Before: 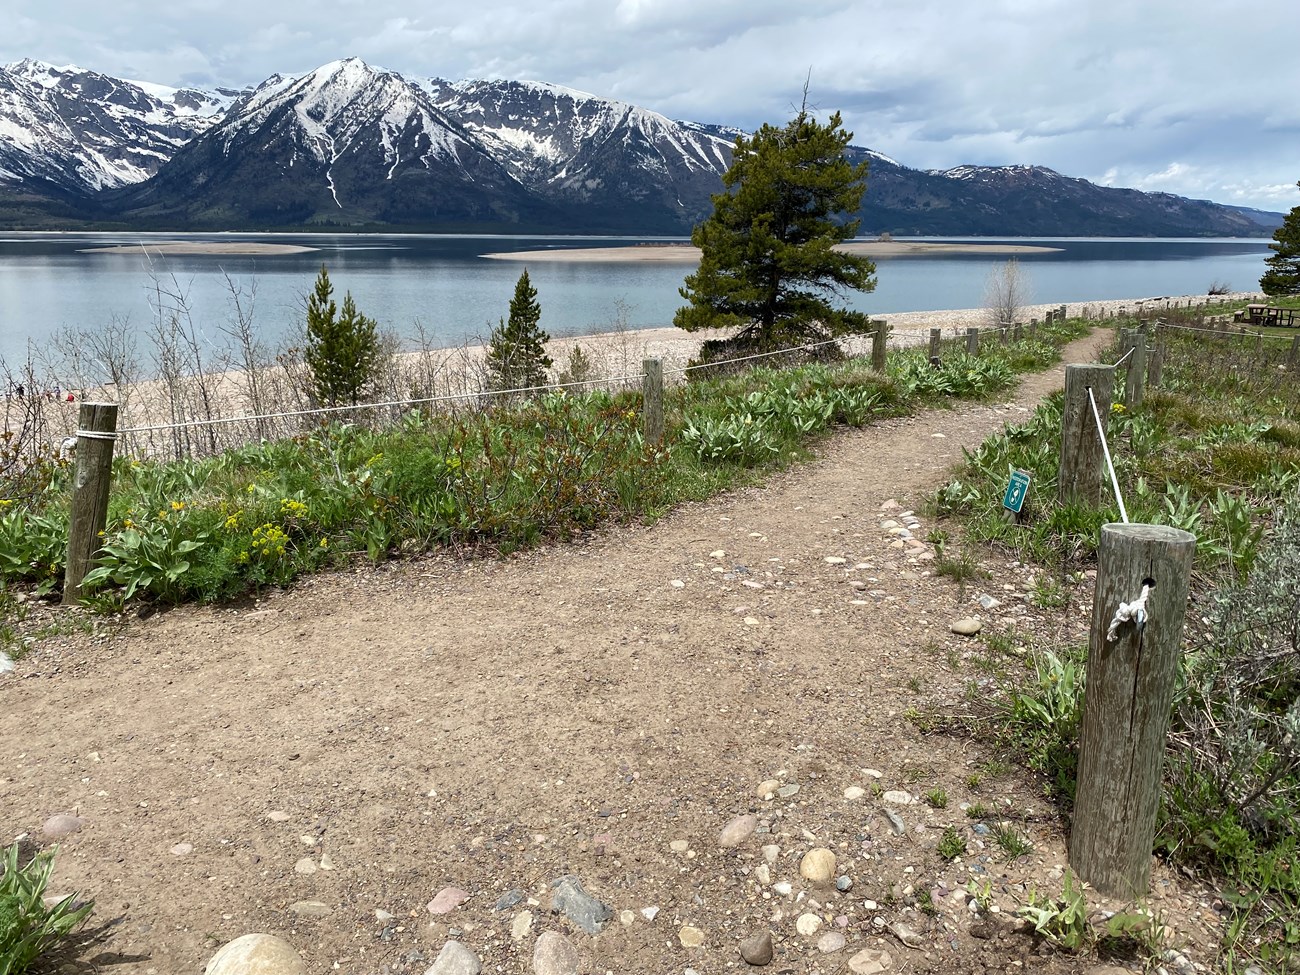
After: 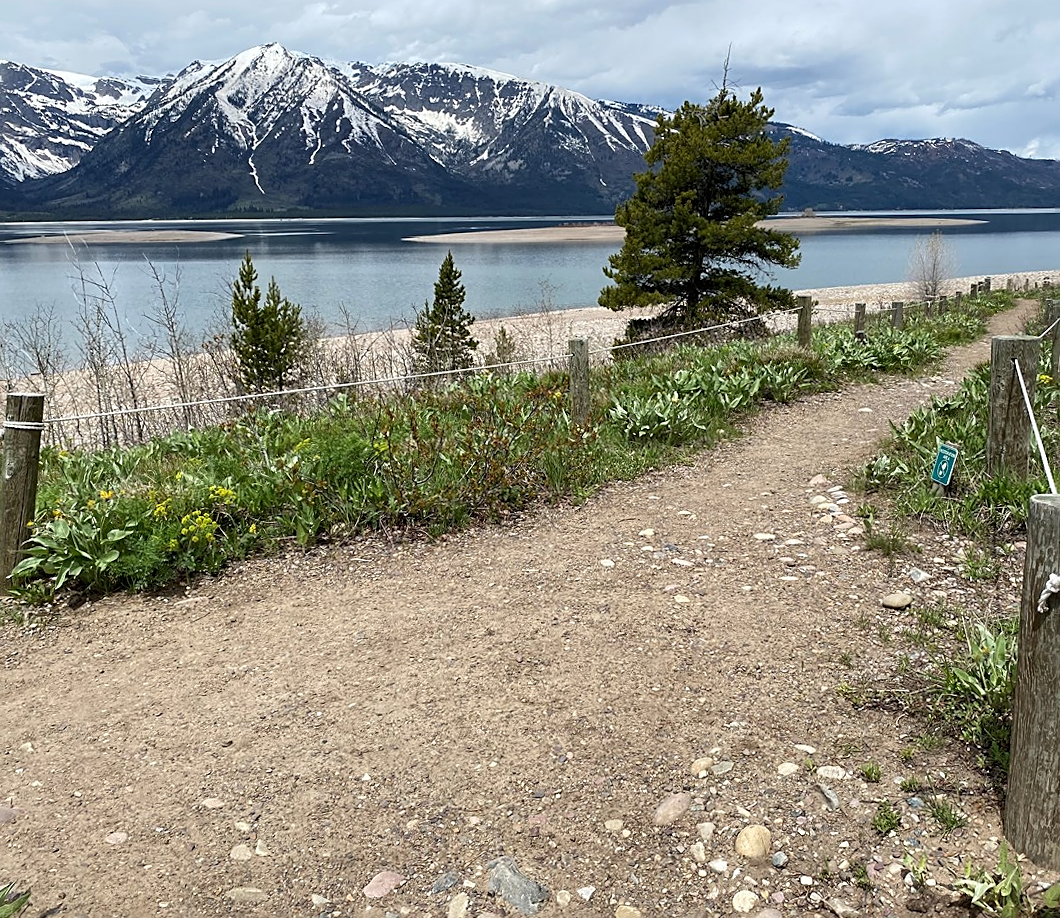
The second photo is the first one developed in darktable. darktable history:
crop and rotate: angle 1.09°, left 4.493%, top 0.923%, right 11.847%, bottom 2.458%
sharpen: on, module defaults
